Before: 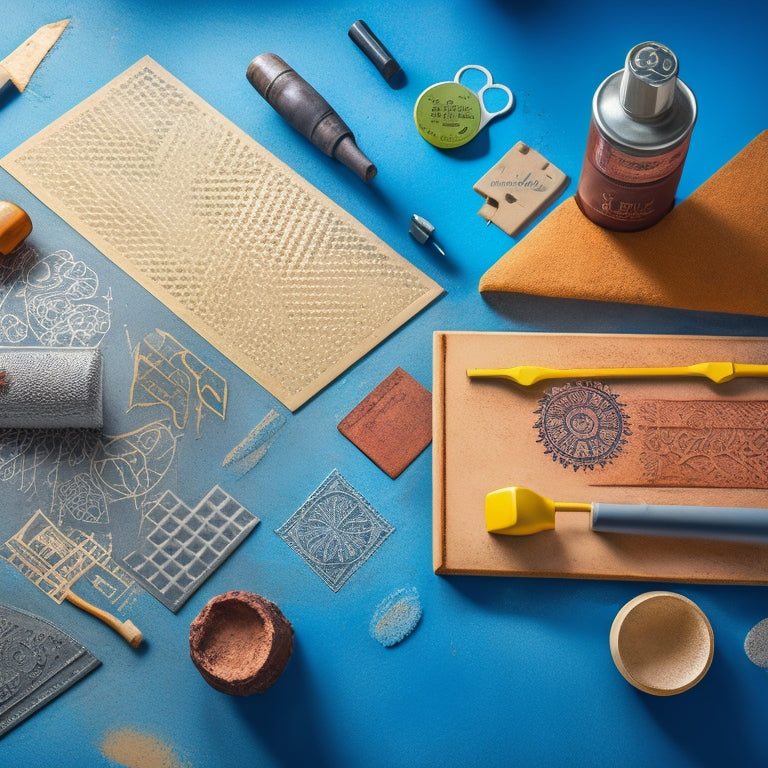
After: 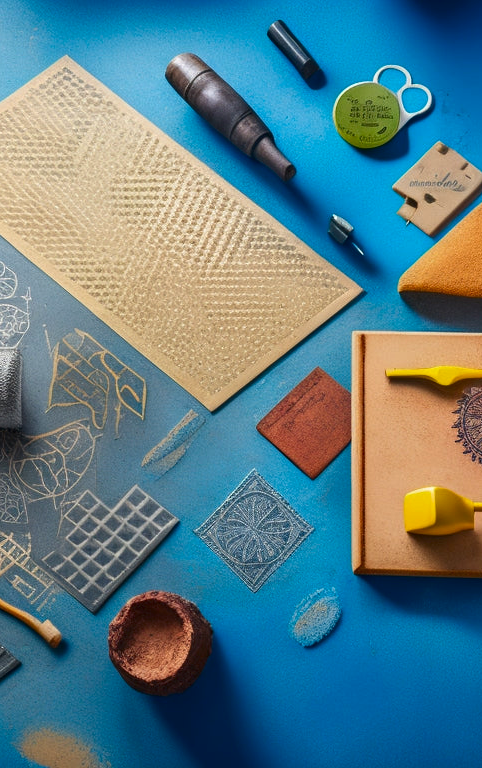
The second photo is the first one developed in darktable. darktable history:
crop: left 10.644%, right 26.528%
contrast brightness saturation: contrast 0.07, brightness -0.14, saturation 0.11
